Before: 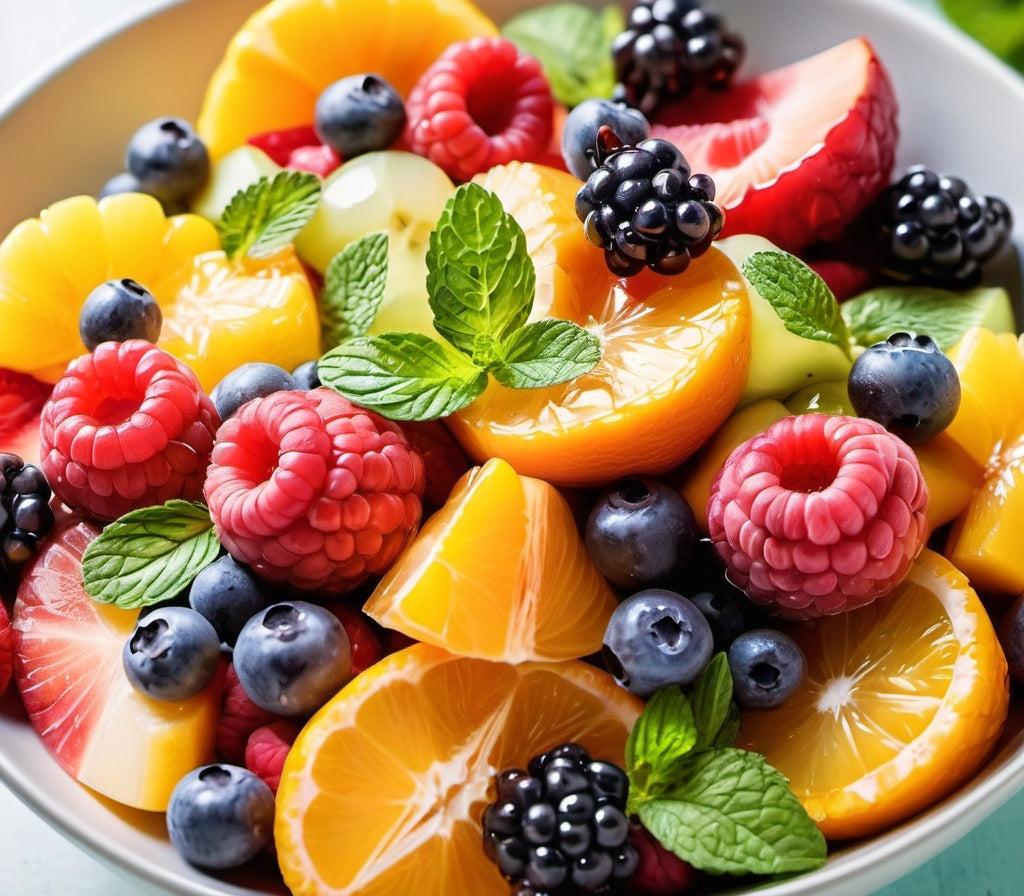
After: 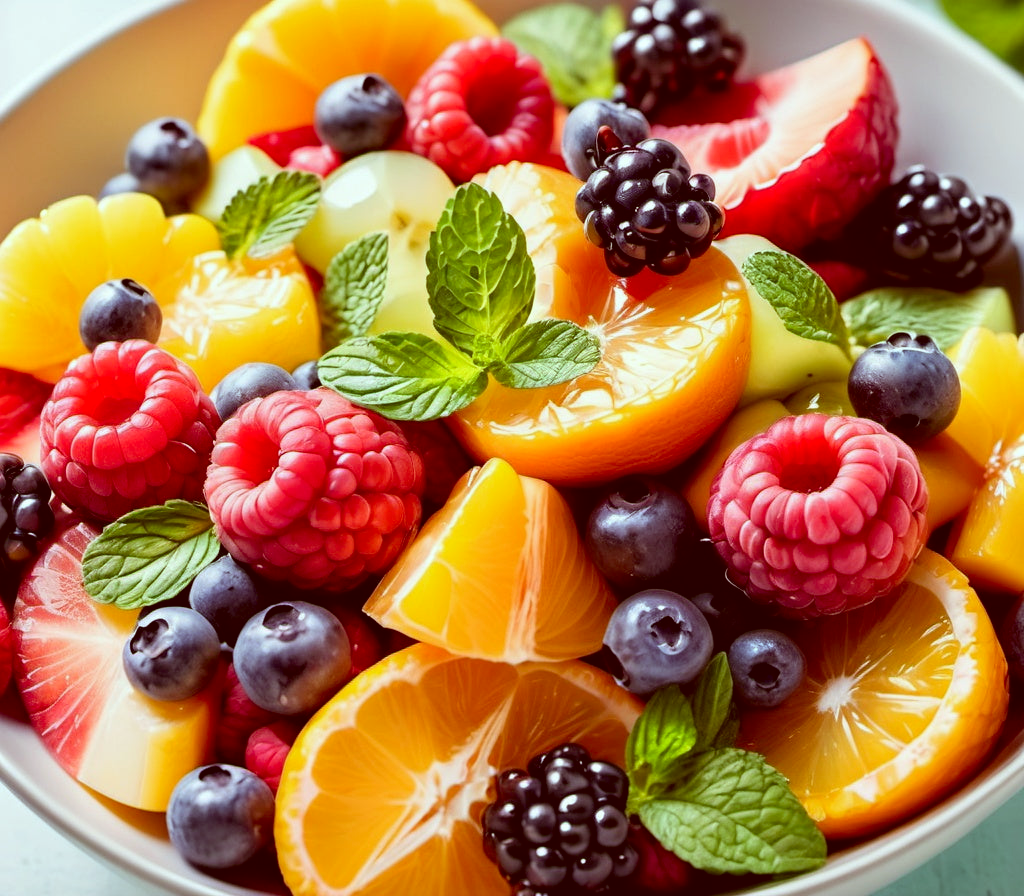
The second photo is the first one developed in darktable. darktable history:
color correction: highlights a* -7.21, highlights b* -0.152, shadows a* 20.14, shadows b* 12.33
